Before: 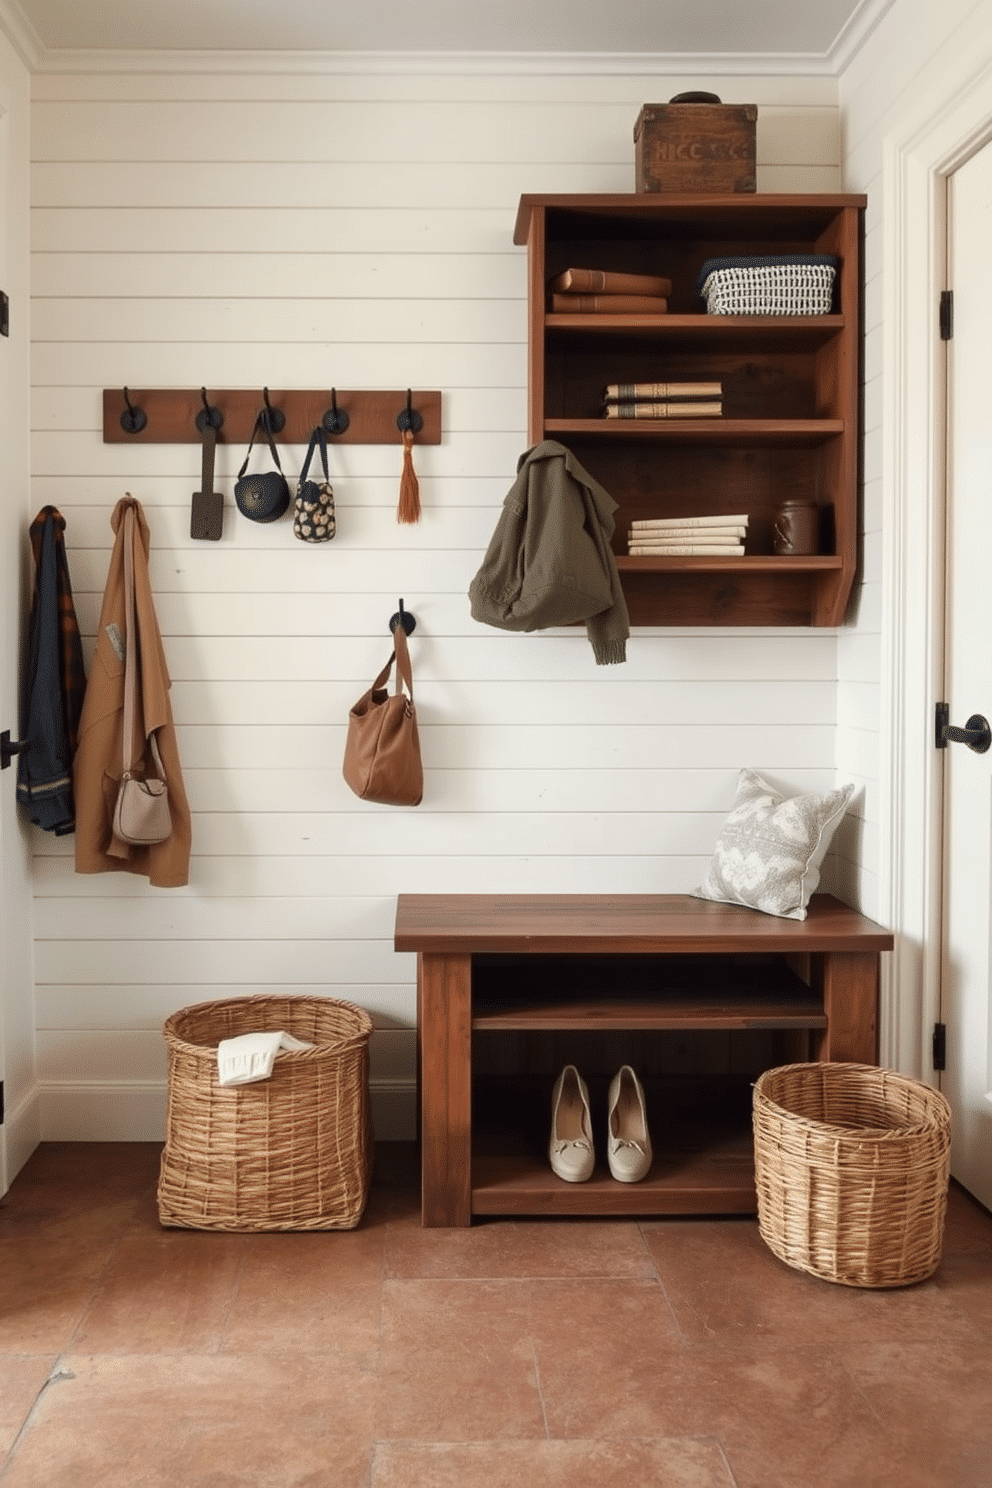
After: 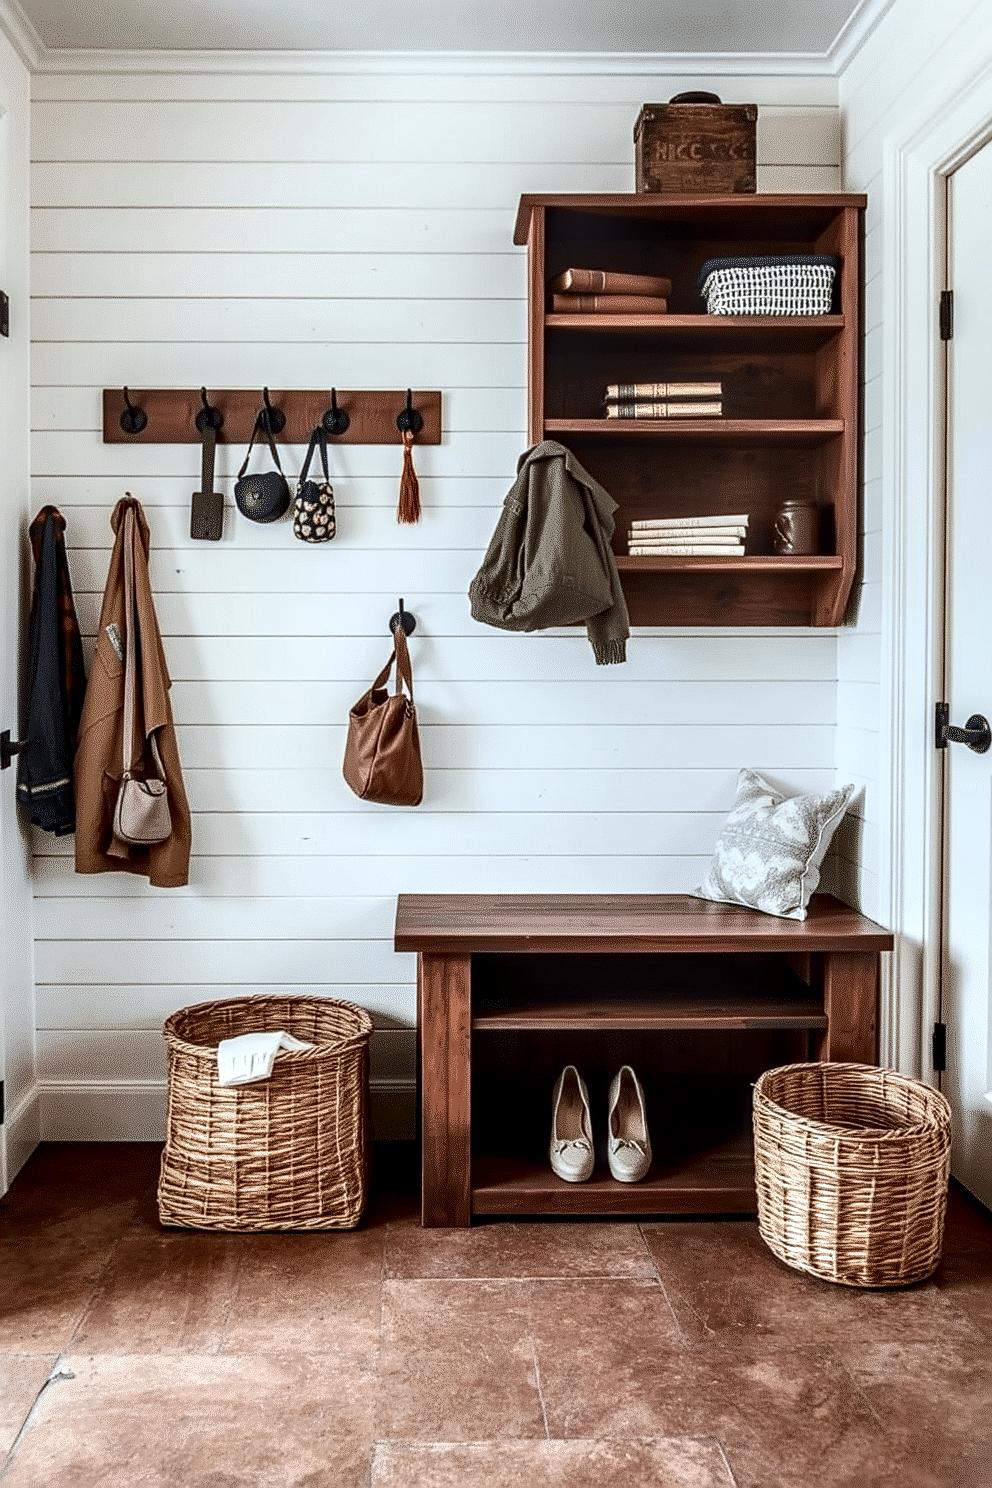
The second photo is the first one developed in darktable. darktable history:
local contrast: highlights 3%, shadows 2%, detail 182%
sharpen: on, module defaults
contrast brightness saturation: contrast 0.279
color correction: highlights a* -4.18, highlights b* -11.07
